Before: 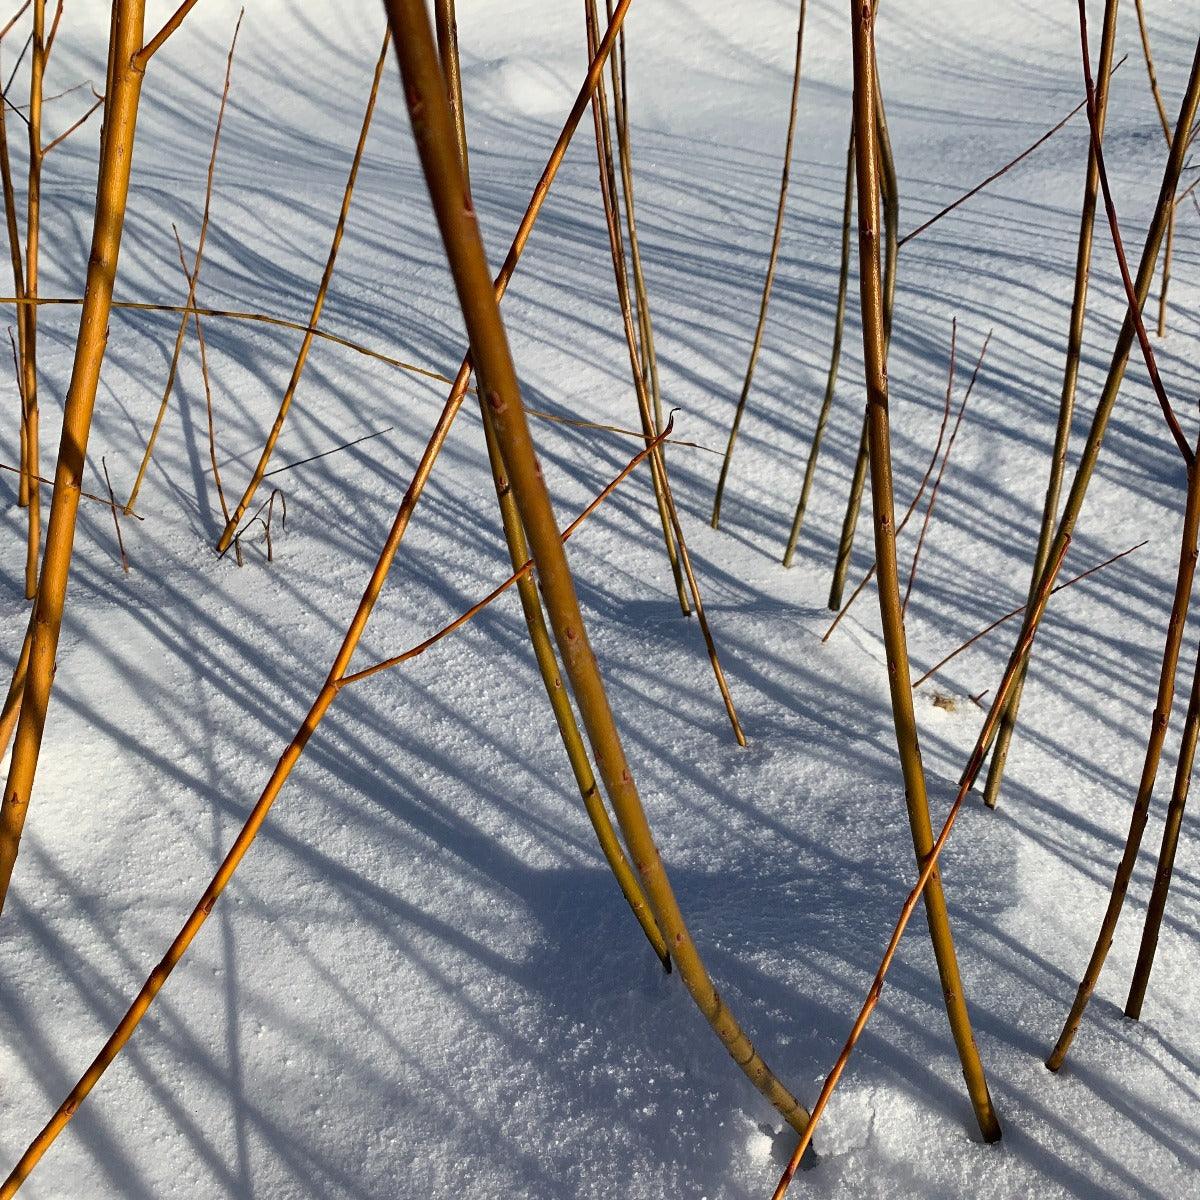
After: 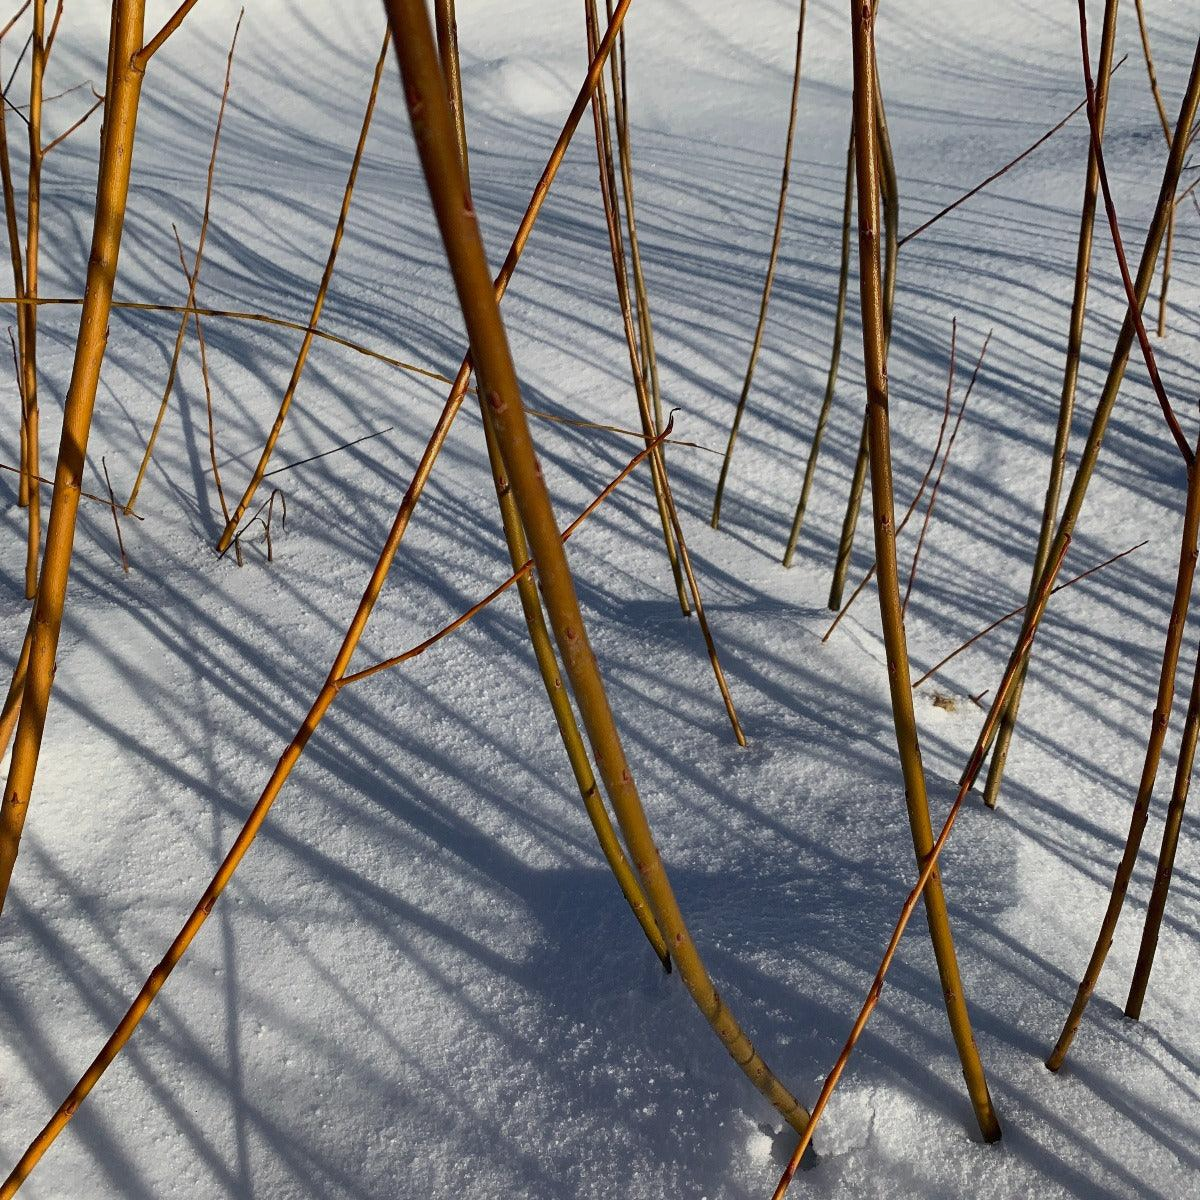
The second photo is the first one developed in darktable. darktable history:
tone equalizer: -8 EV 0.262 EV, -7 EV 0.435 EV, -6 EV 0.422 EV, -5 EV 0.246 EV, -3 EV -0.252 EV, -2 EV -0.414 EV, -1 EV -0.398 EV, +0 EV -0.25 EV
